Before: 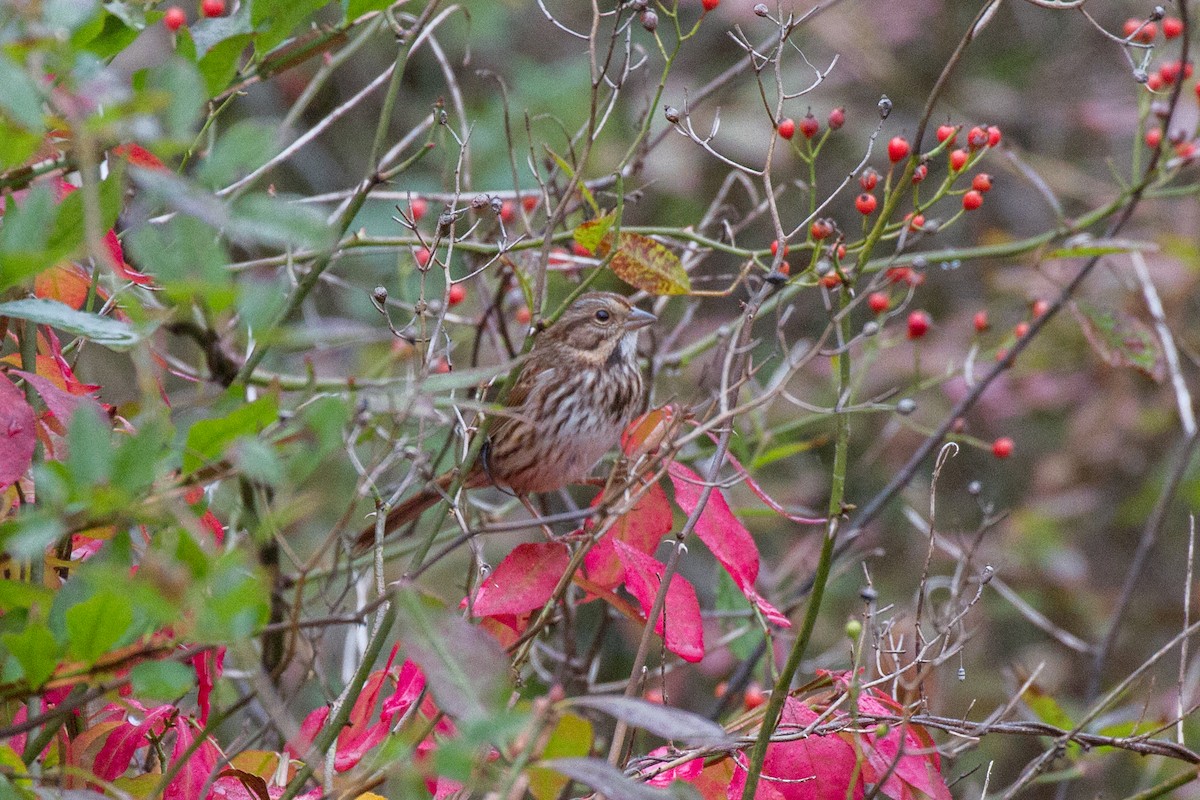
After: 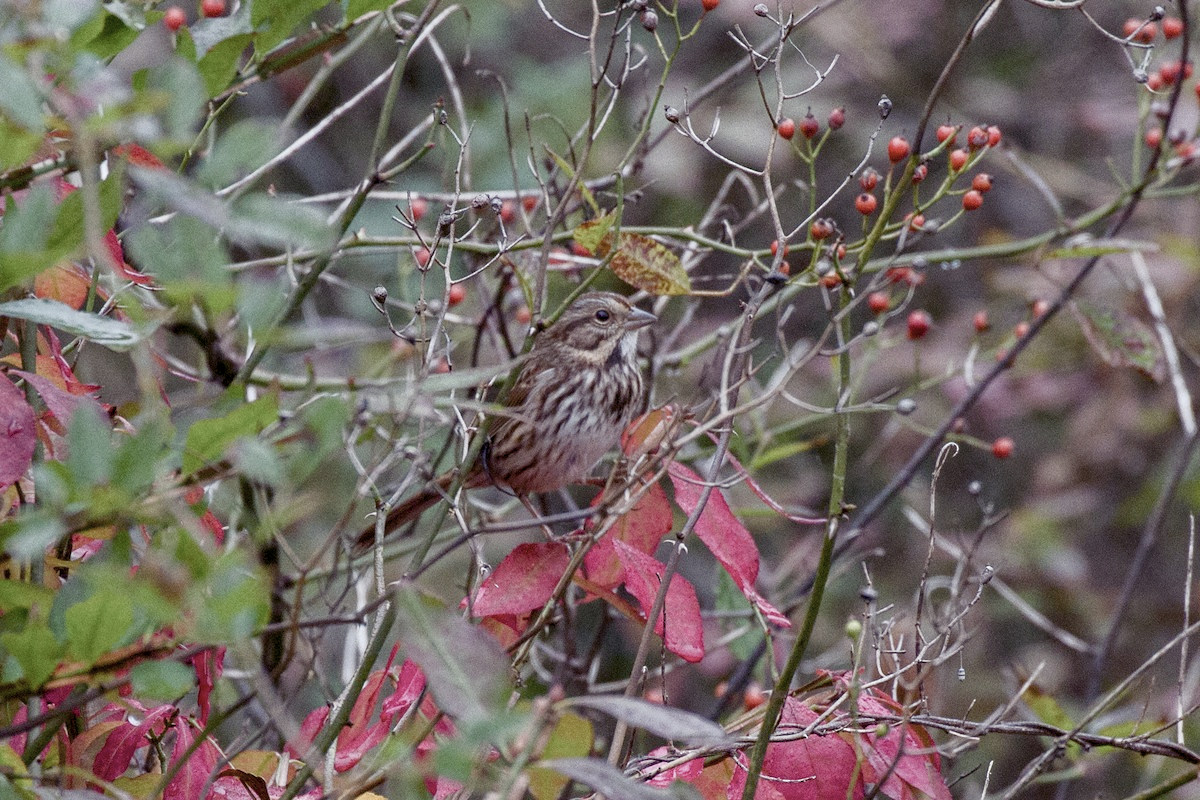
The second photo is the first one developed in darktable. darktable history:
color balance rgb: shadows lift › luminance -21.698%, shadows lift › chroma 9.095%, shadows lift › hue 283.25°, power › hue 329.47°, global offset › luminance -0.865%, perceptual saturation grading › global saturation 20%, perceptual saturation grading › highlights -50.293%, perceptual saturation grading › shadows 30.395%
contrast brightness saturation: contrast 0.098, saturation -0.379
